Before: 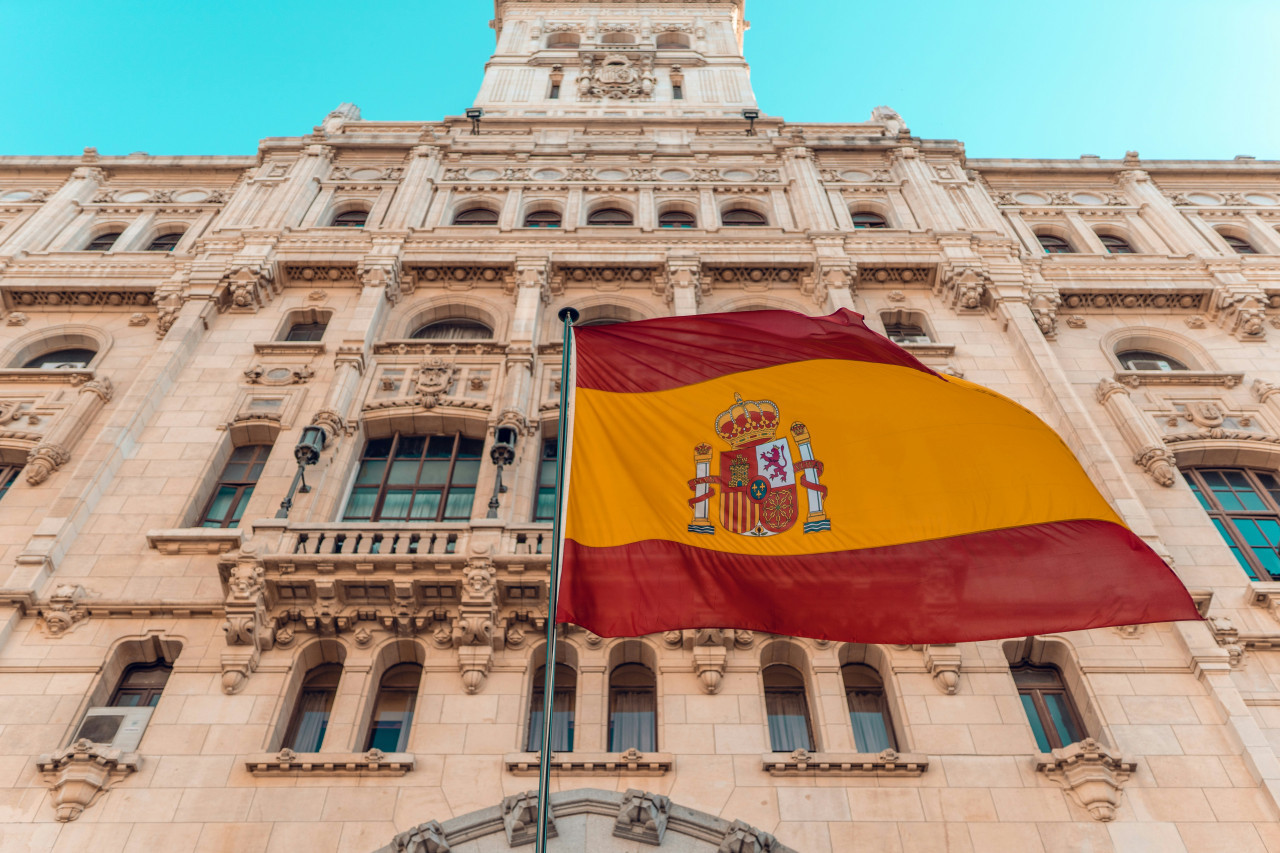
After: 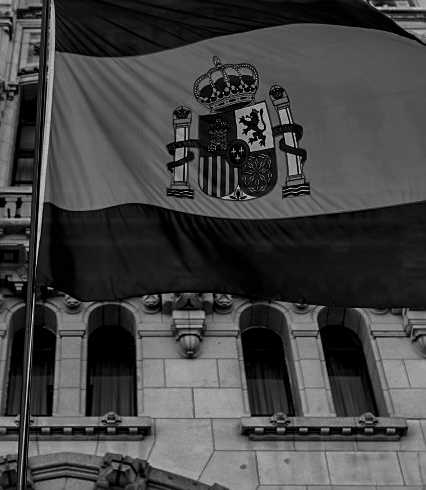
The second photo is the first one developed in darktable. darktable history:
local contrast: mode bilateral grid, contrast 20, coarseness 50, detail 179%, midtone range 0.2
sharpen: radius 1.881, amount 0.412, threshold 1.137
crop: left 40.705%, top 39.488%, right 25.944%, bottom 3.039%
contrast brightness saturation: contrast -0.03, brightness -0.58, saturation -0.987
